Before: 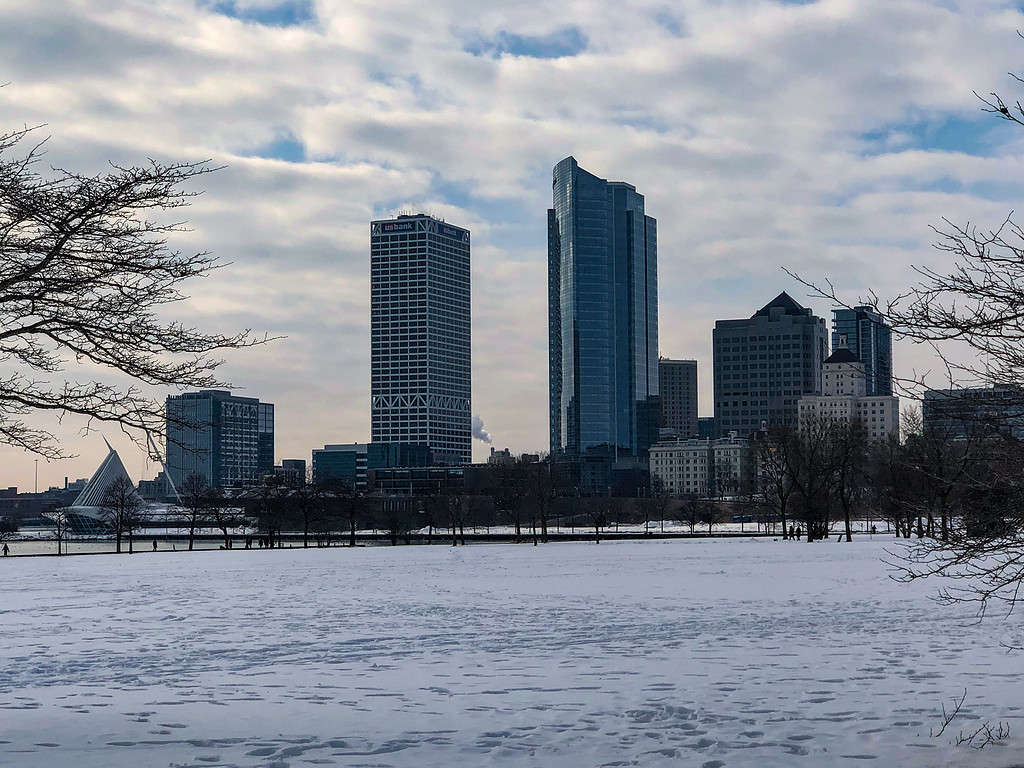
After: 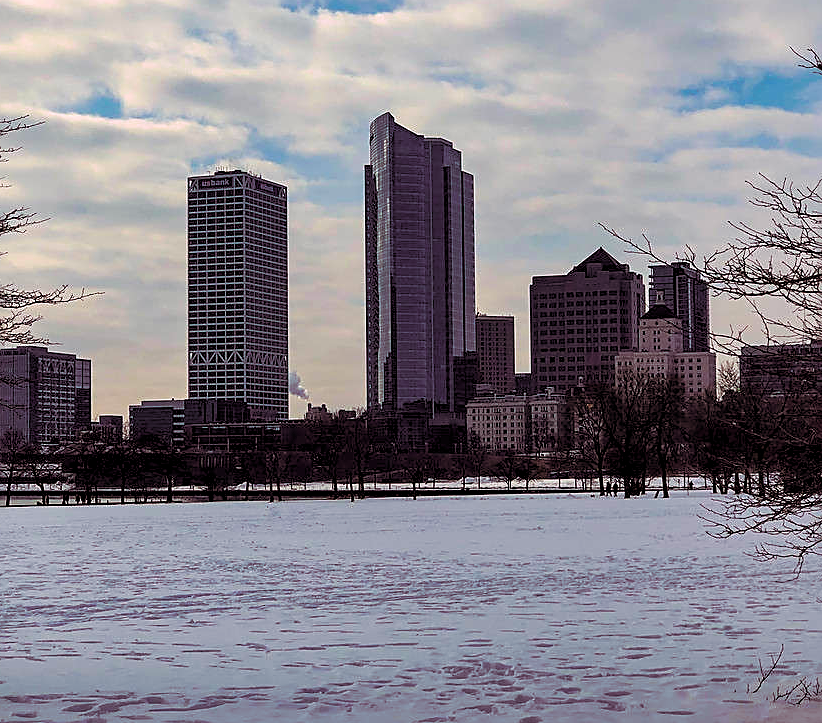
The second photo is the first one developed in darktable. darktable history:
sharpen: on, module defaults
crop and rotate: left 17.959%, top 5.771%, right 1.742%
split-toning: highlights › hue 298.8°, highlights › saturation 0.73, compress 41.76%
color balance rgb: shadows lift › chroma 1%, shadows lift › hue 240.84°, highlights gain › chroma 2%, highlights gain › hue 73.2°, global offset › luminance -0.5%, perceptual saturation grading › global saturation 20%, perceptual saturation grading › highlights -25%, perceptual saturation grading › shadows 50%, global vibrance 25.26%
